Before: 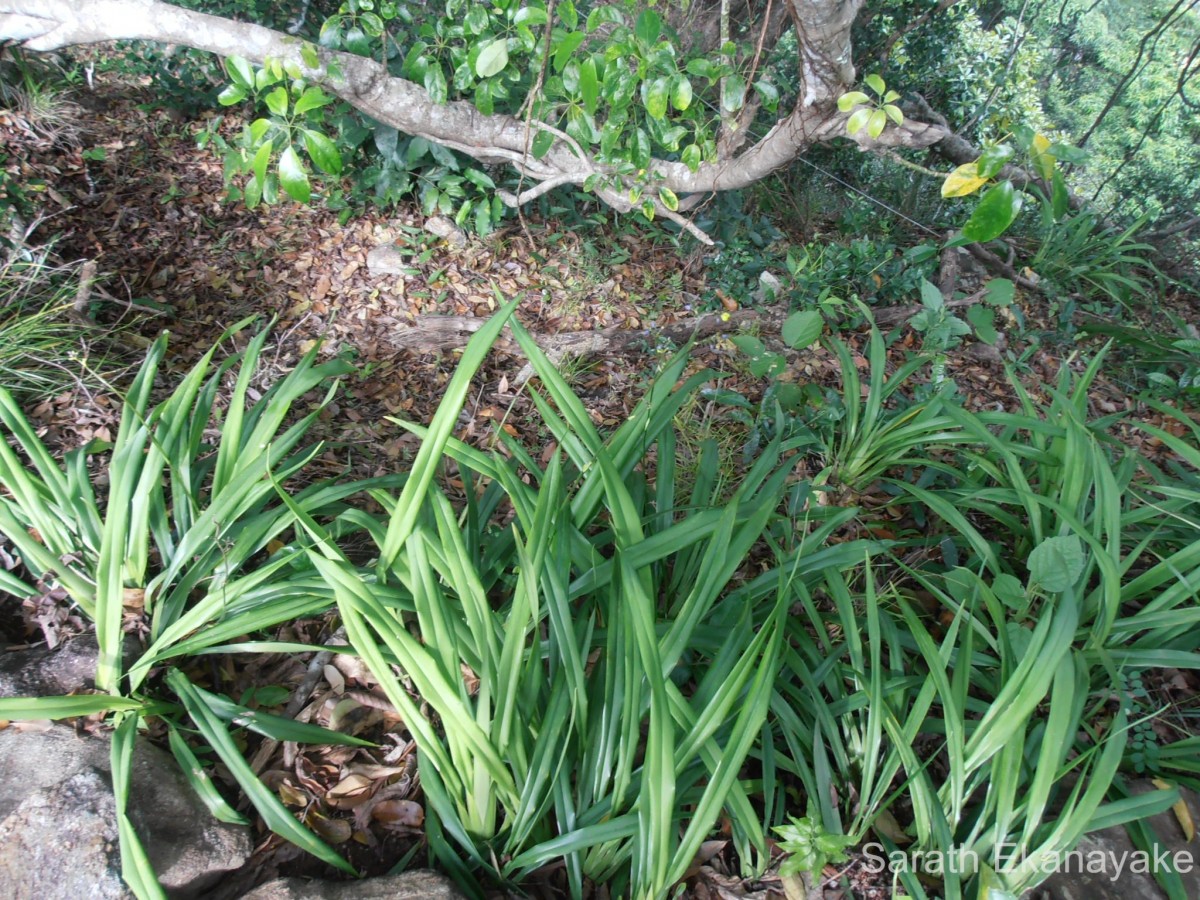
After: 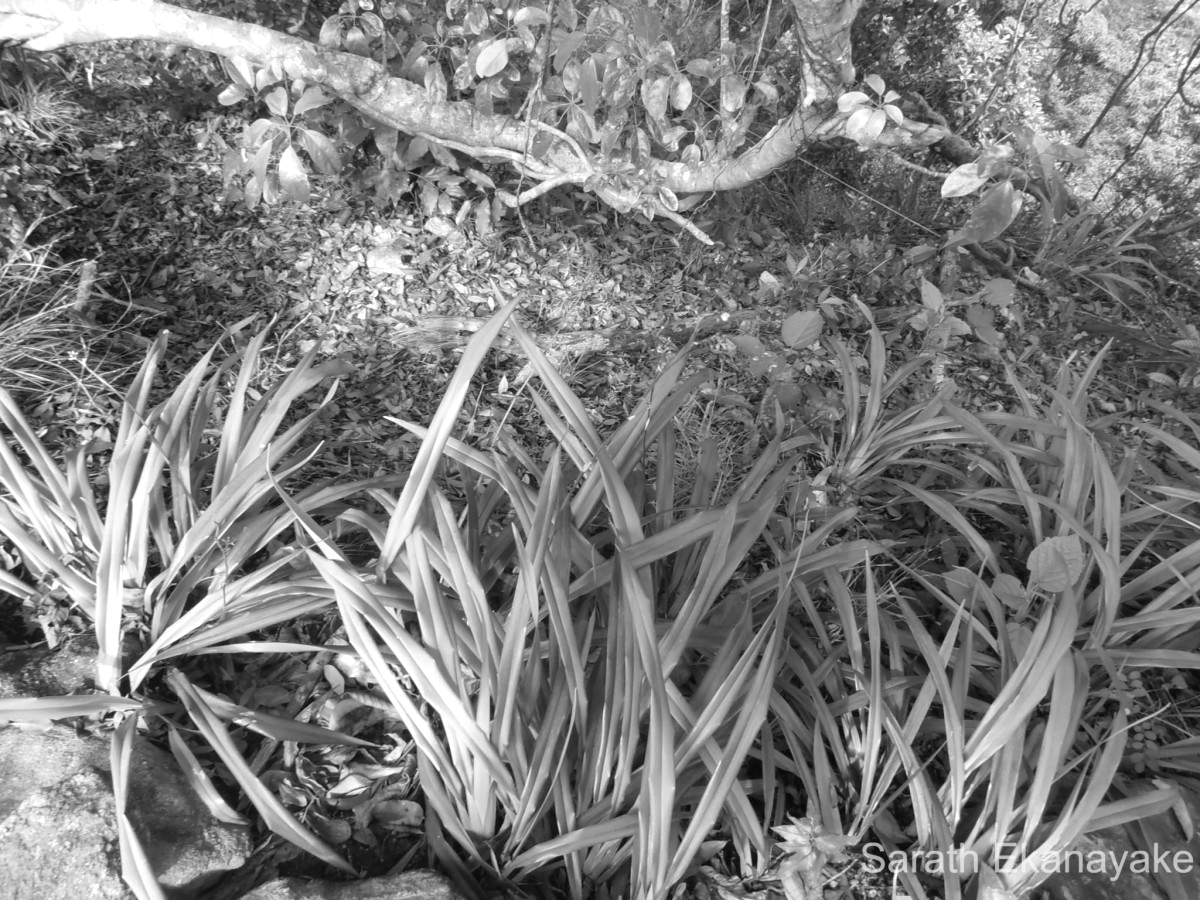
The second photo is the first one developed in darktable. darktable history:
monochrome: a 26.22, b 42.67, size 0.8
exposure: exposure 0.515 EV, compensate highlight preservation false
